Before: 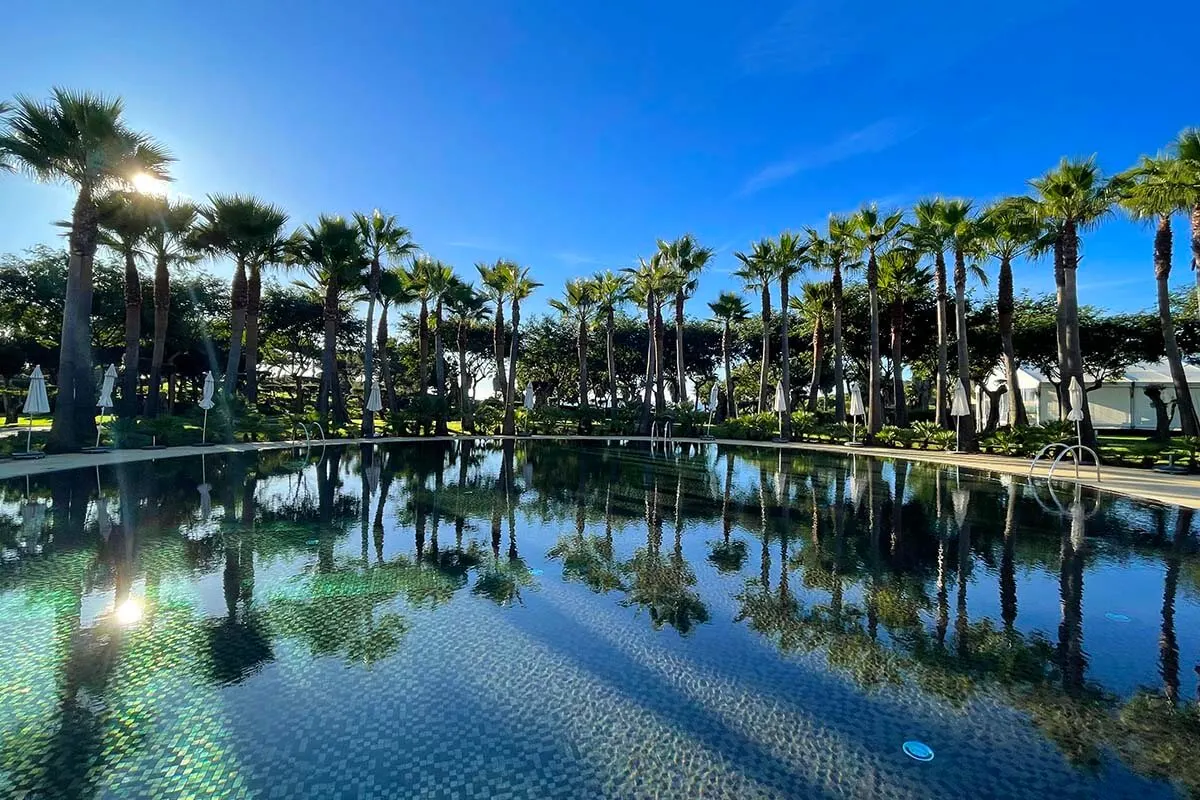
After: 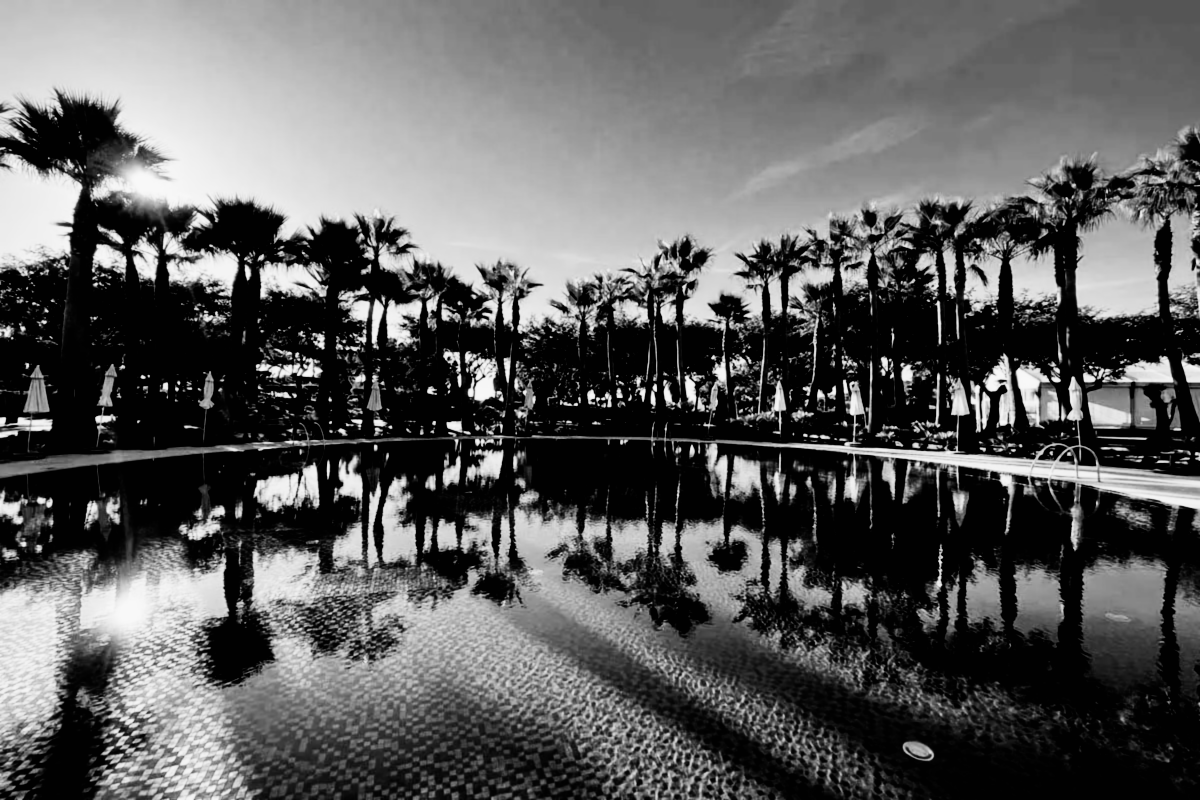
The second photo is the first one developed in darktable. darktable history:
filmic rgb: black relative exposure -4 EV, white relative exposure 3 EV, hardness 3.02, contrast 1.5
contrast brightness saturation: contrast 0.1, brightness 0.03, saturation 0.09
lowpass: radius 0.76, contrast 1.56, saturation 0, unbound 0
